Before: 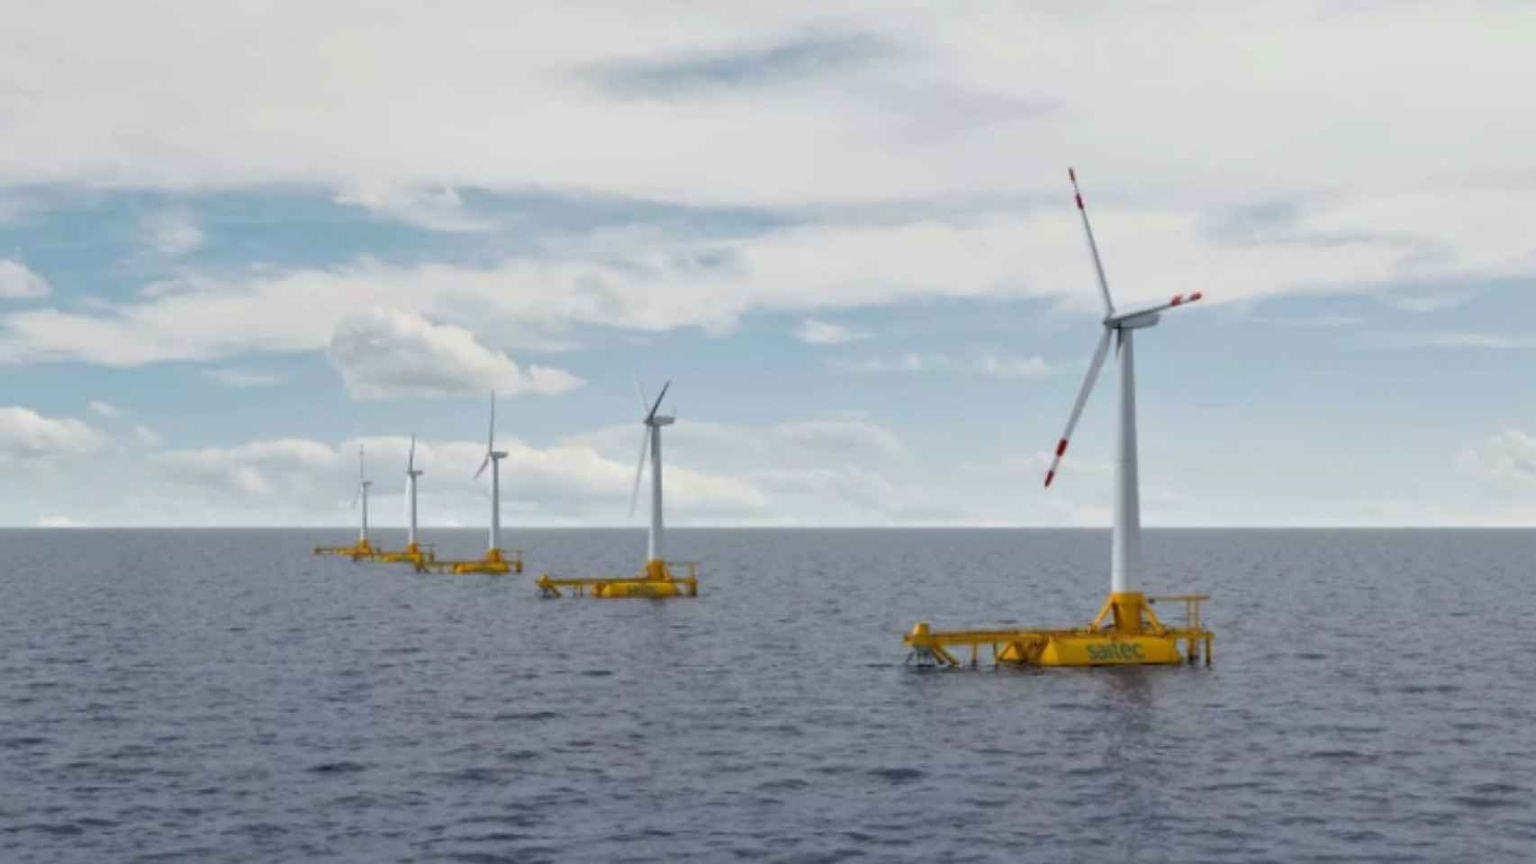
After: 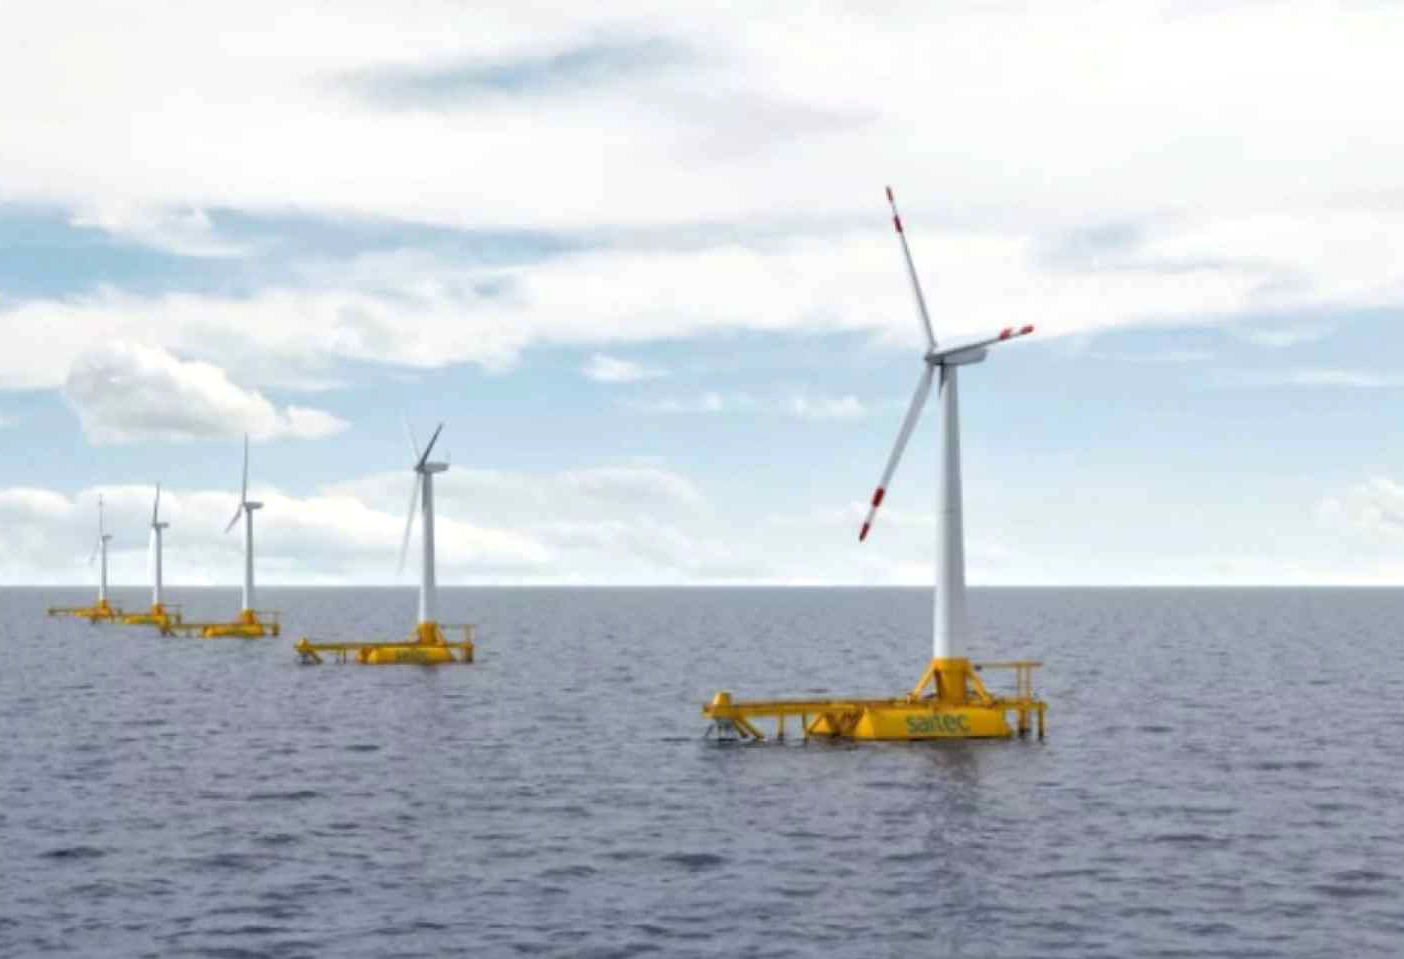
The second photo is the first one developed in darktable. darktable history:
crop: left 17.692%, bottom 0.041%
exposure: black level correction 0.001, exposure 0.498 EV, compensate highlight preservation false
